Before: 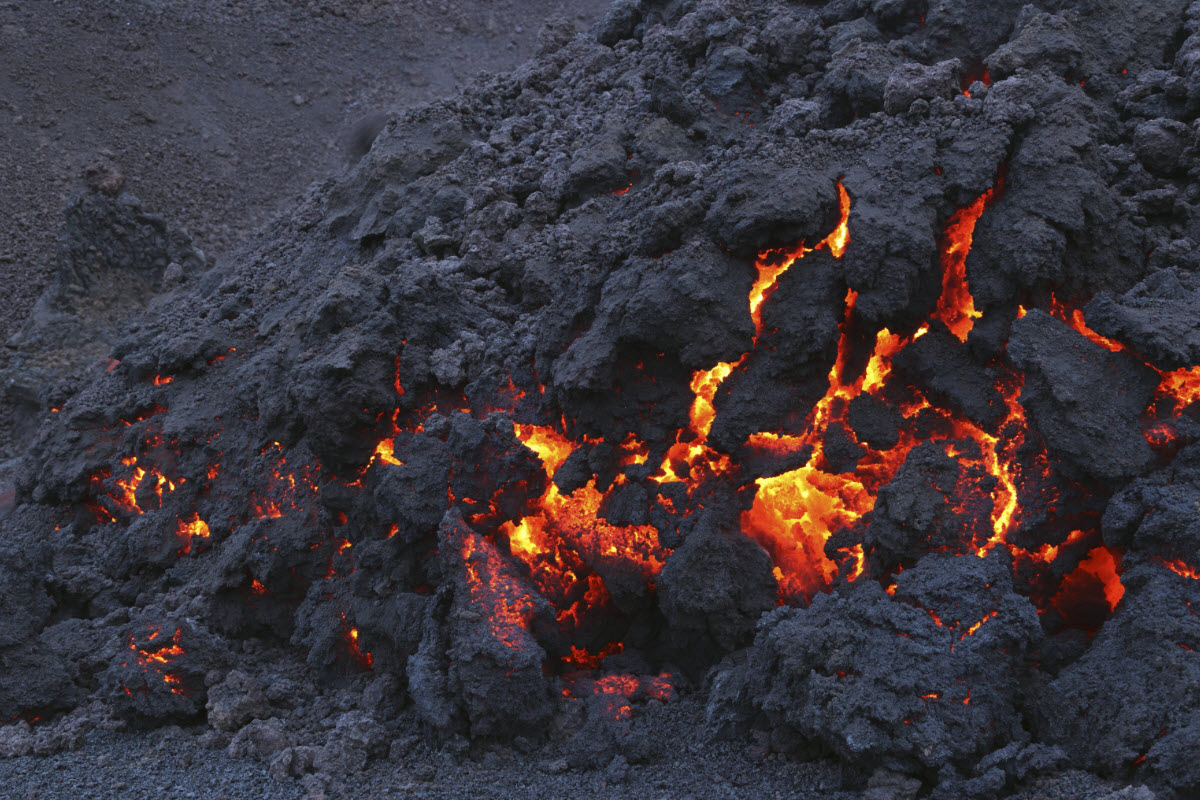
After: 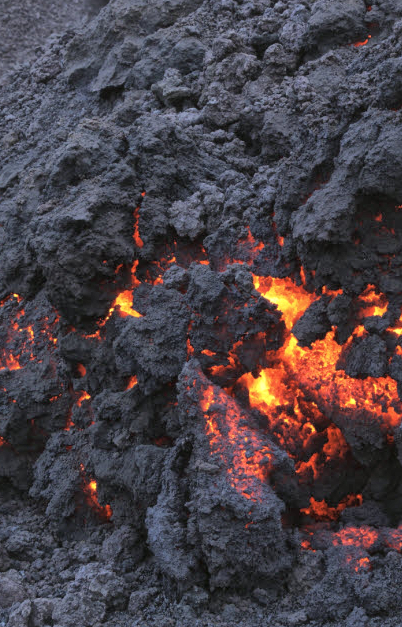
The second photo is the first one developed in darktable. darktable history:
crop and rotate: left 21.77%, top 18.528%, right 44.676%, bottom 2.997%
global tonemap: drago (1, 100), detail 1
